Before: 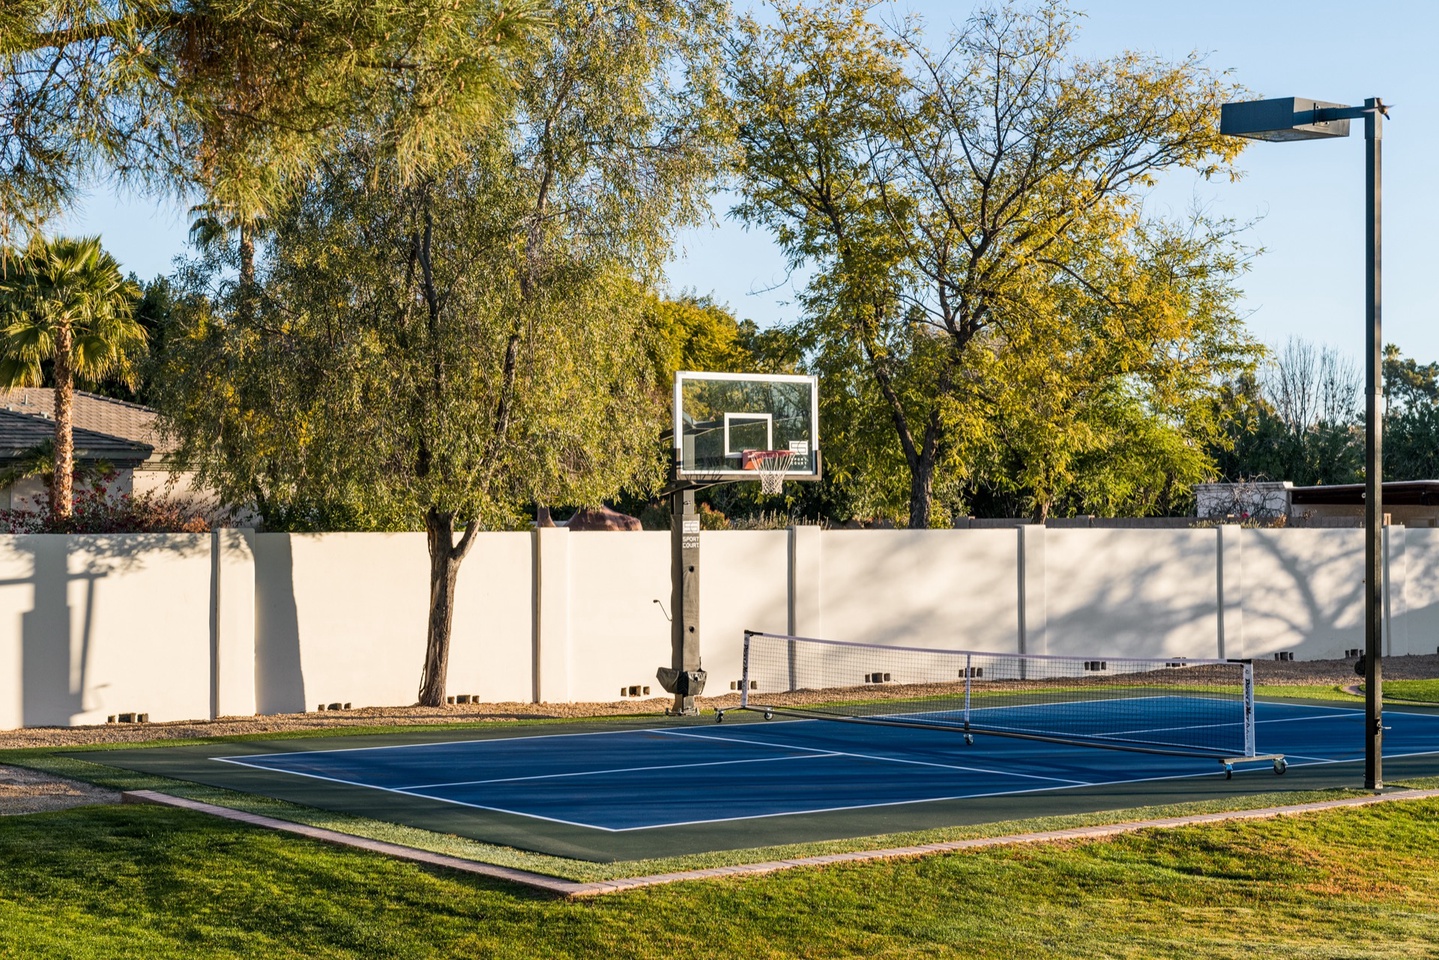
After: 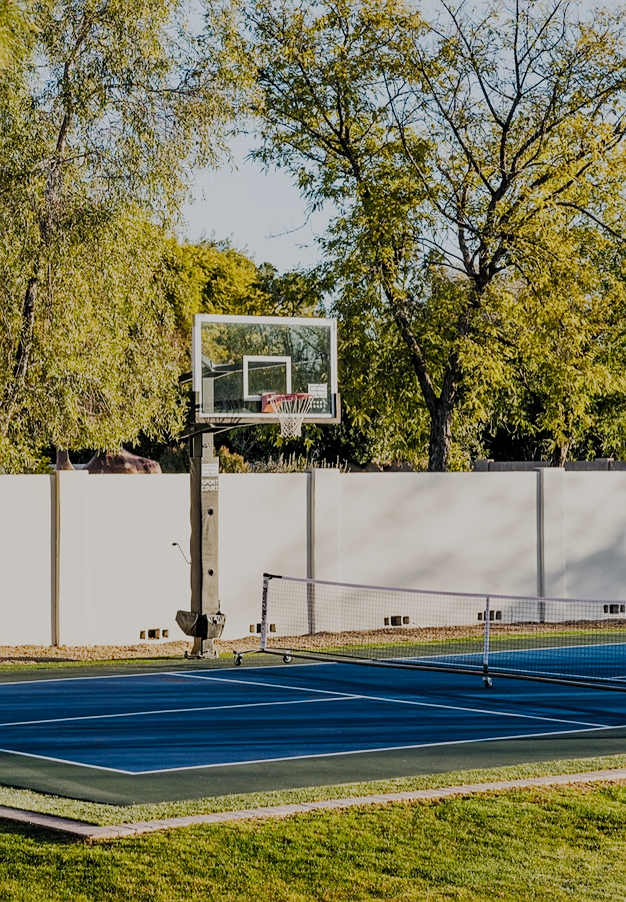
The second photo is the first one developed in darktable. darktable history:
exposure: black level correction 0, exposure 0.2 EV, compensate highlight preservation false
filmic rgb: black relative exposure -6.11 EV, white relative exposure 6.96 EV, hardness 2.26, preserve chrominance no, color science v5 (2021), contrast in shadows safe, contrast in highlights safe
crop: left 33.438%, top 6.037%, right 23.043%
sharpen: radius 1.308, amount 0.303, threshold 0.203
